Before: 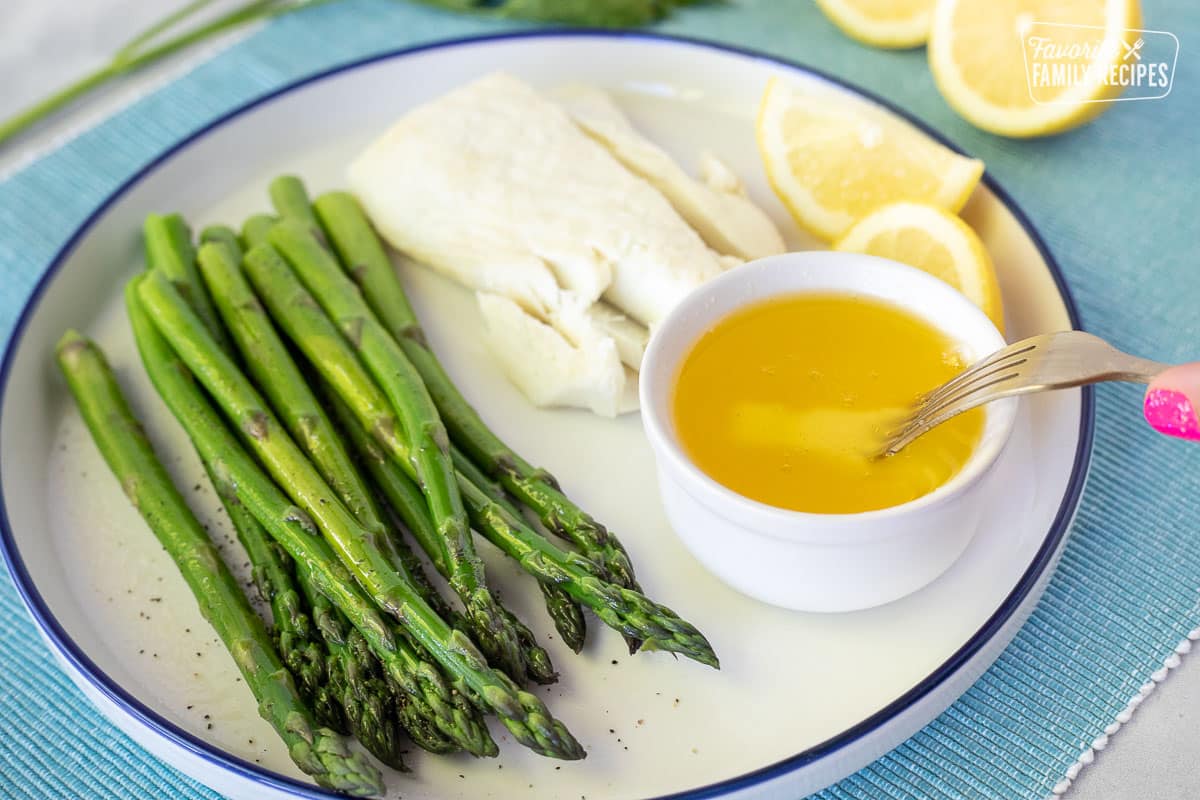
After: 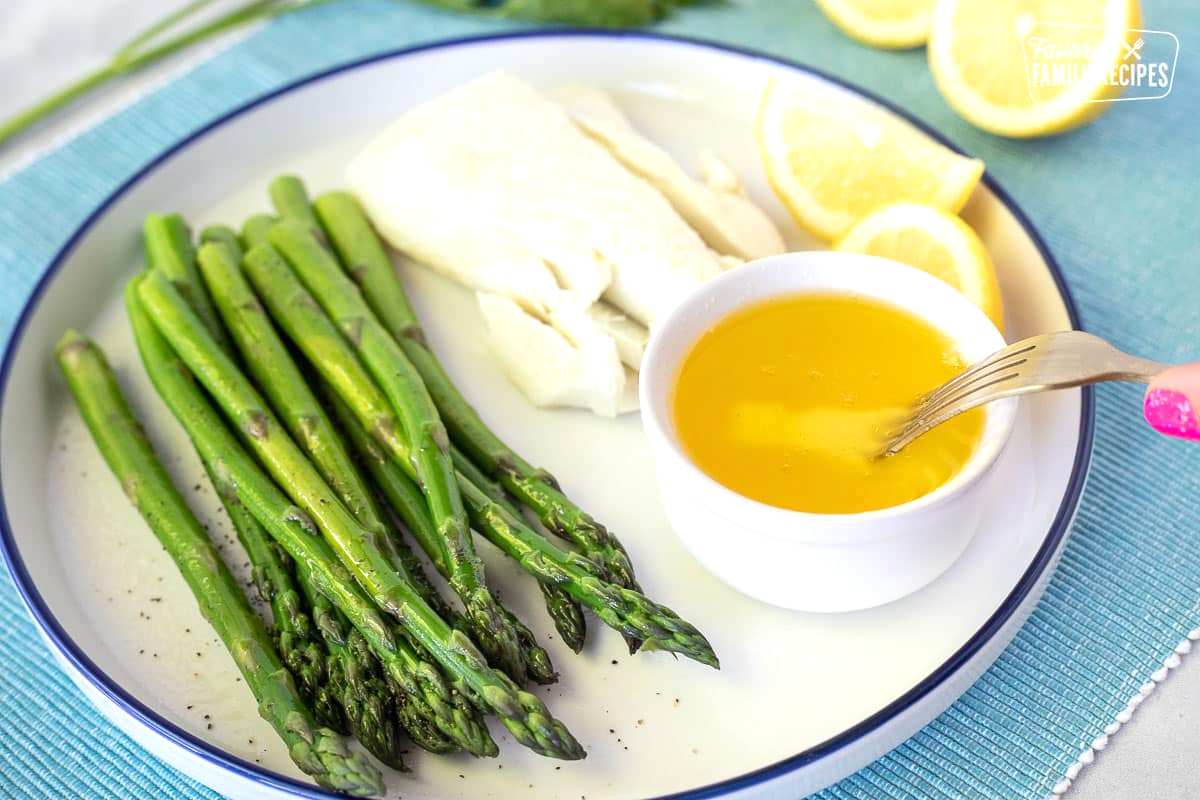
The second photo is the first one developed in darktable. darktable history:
exposure: black level correction 0, exposure 0.302 EV, compensate highlight preservation false
